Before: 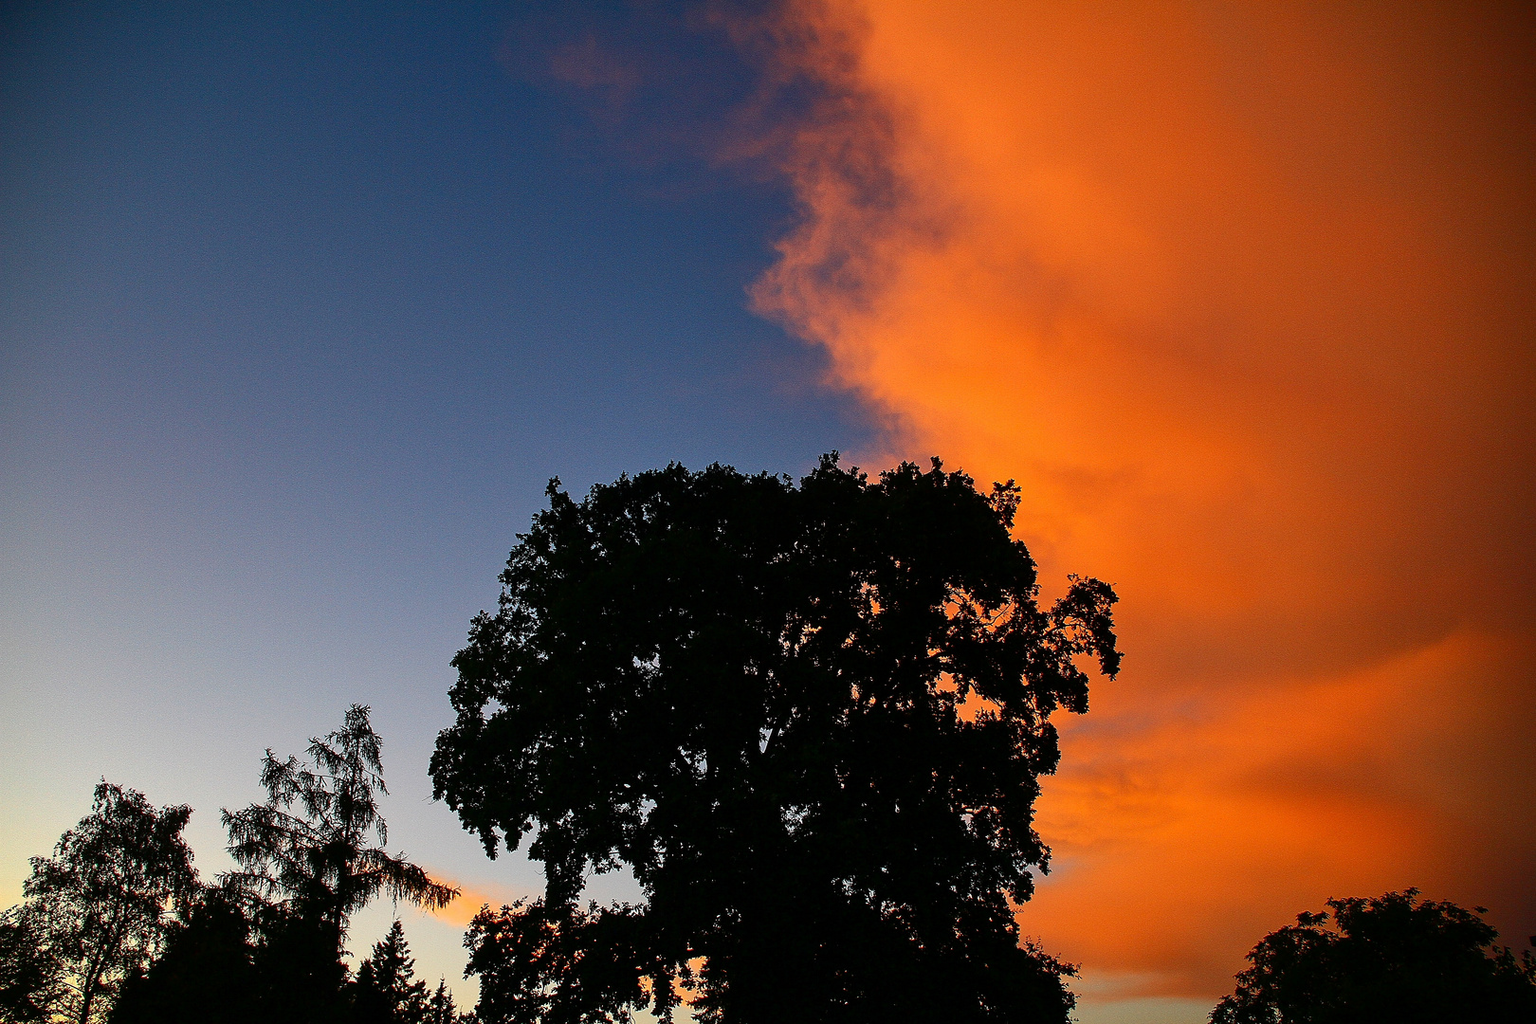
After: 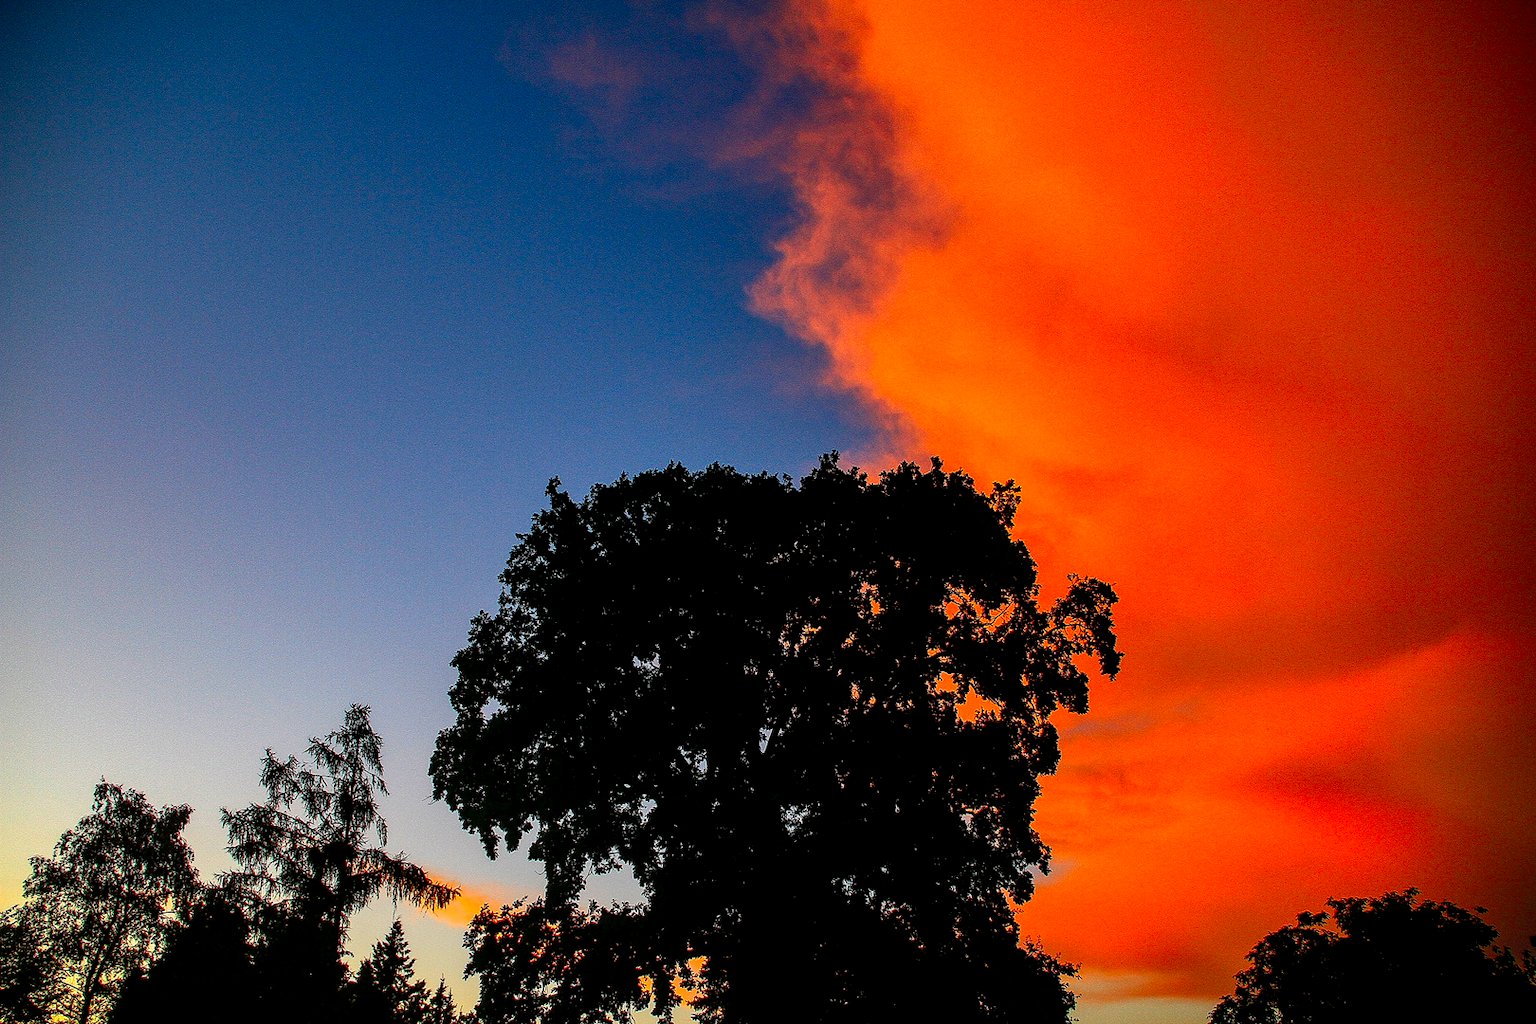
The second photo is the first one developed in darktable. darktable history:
local contrast: detail 150%
contrast brightness saturation: saturation 0.5
